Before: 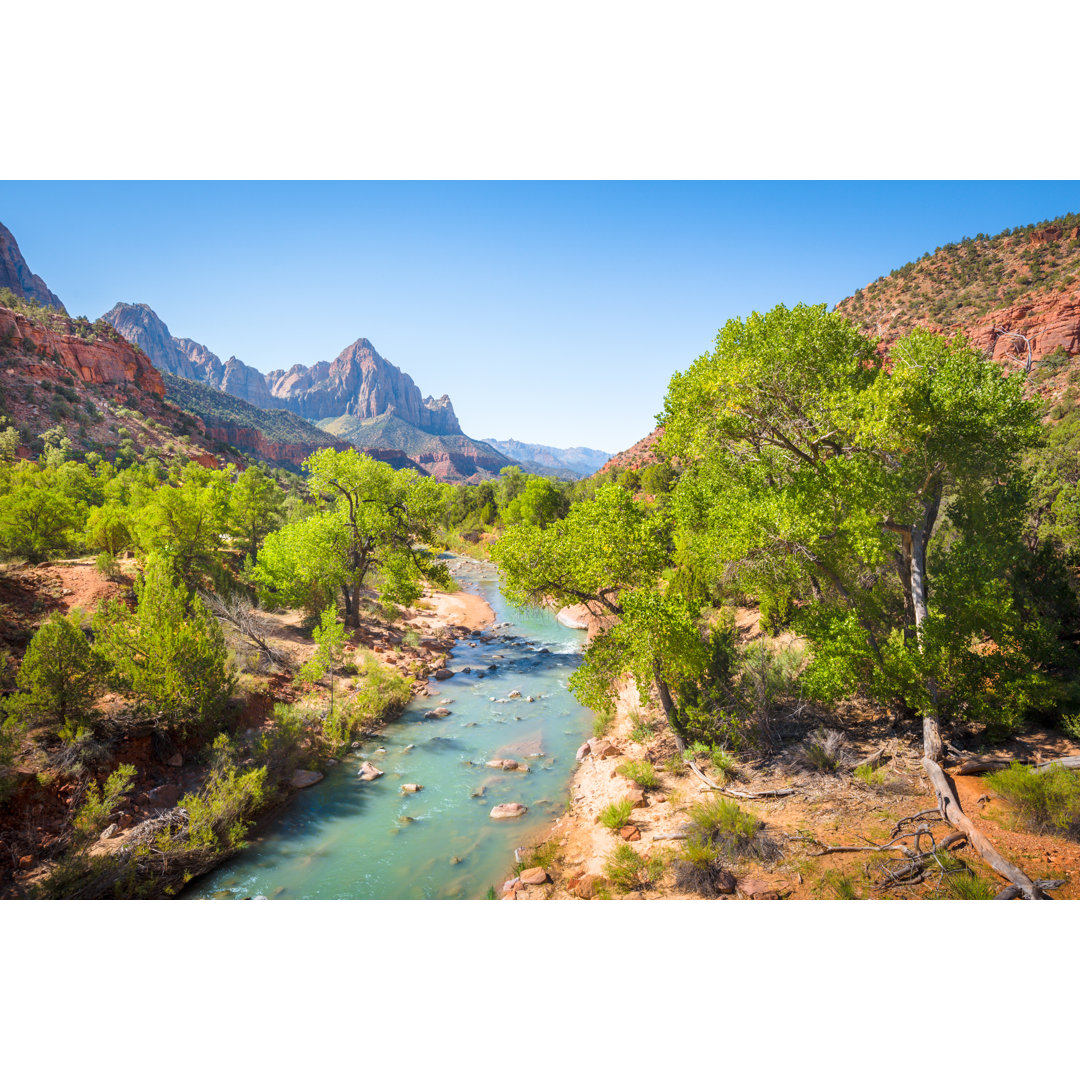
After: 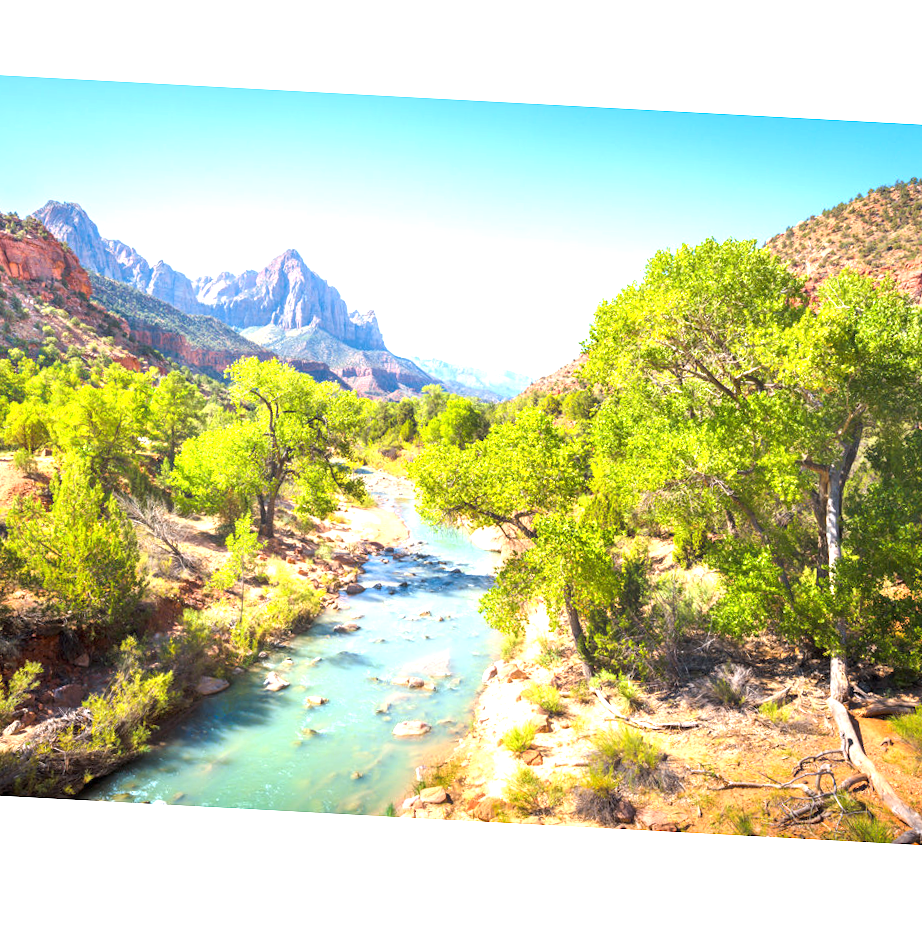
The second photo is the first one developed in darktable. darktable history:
crop and rotate: angle -3.07°, left 5.408%, top 5.191%, right 4.726%, bottom 4.348%
exposure: exposure 1.089 EV, compensate highlight preservation false
